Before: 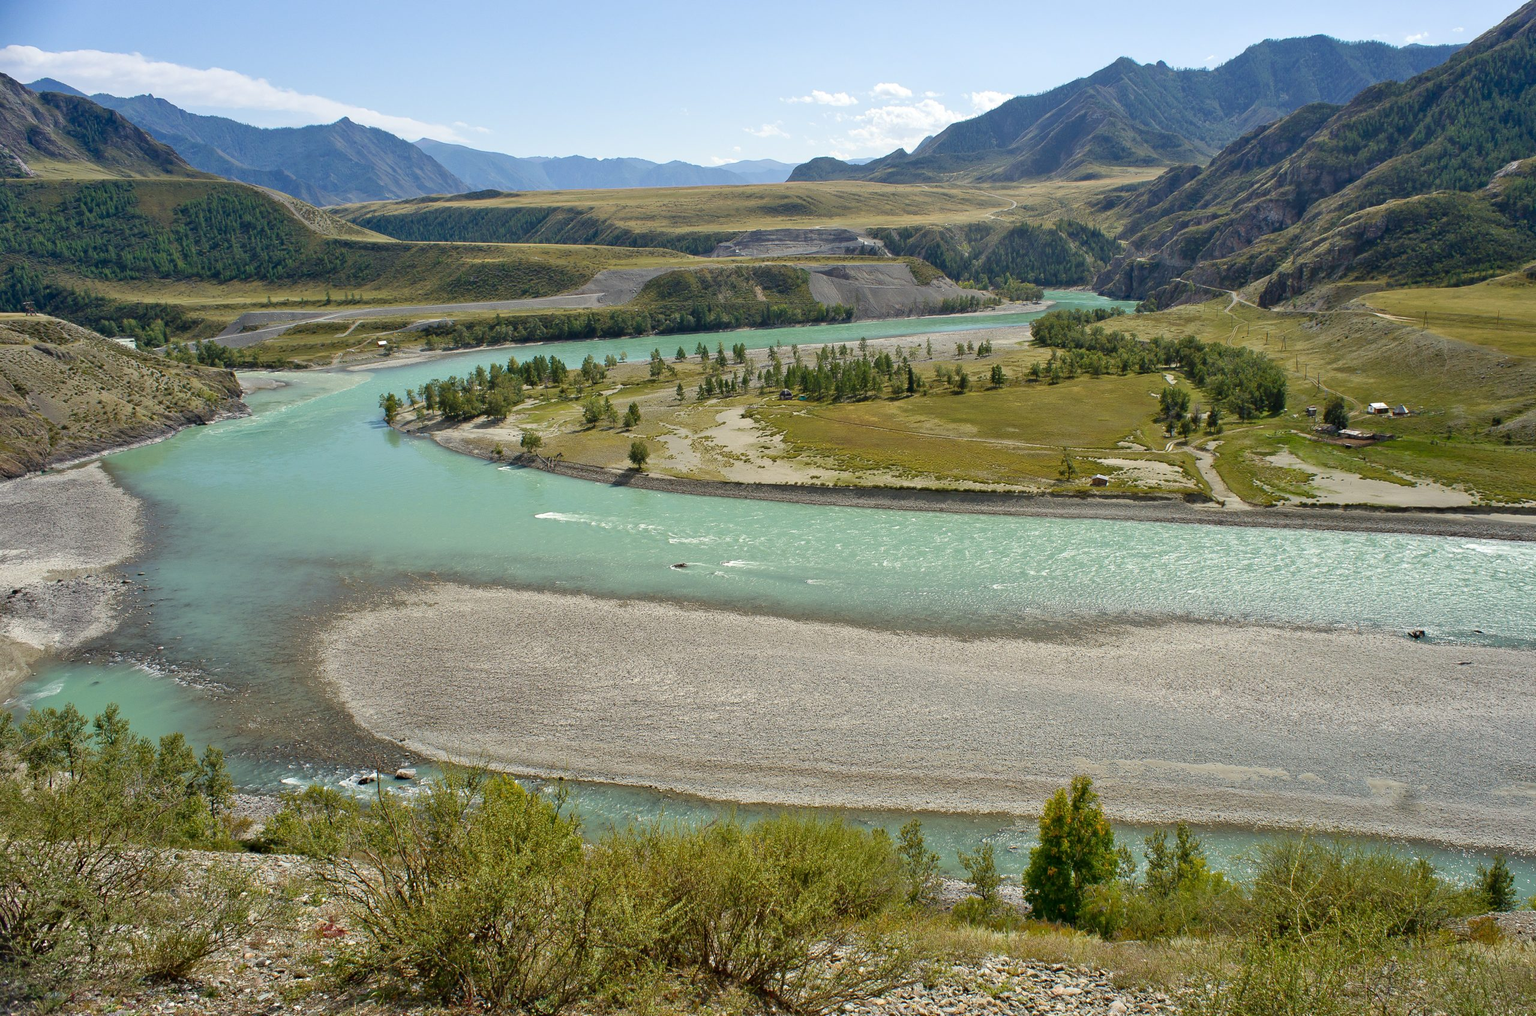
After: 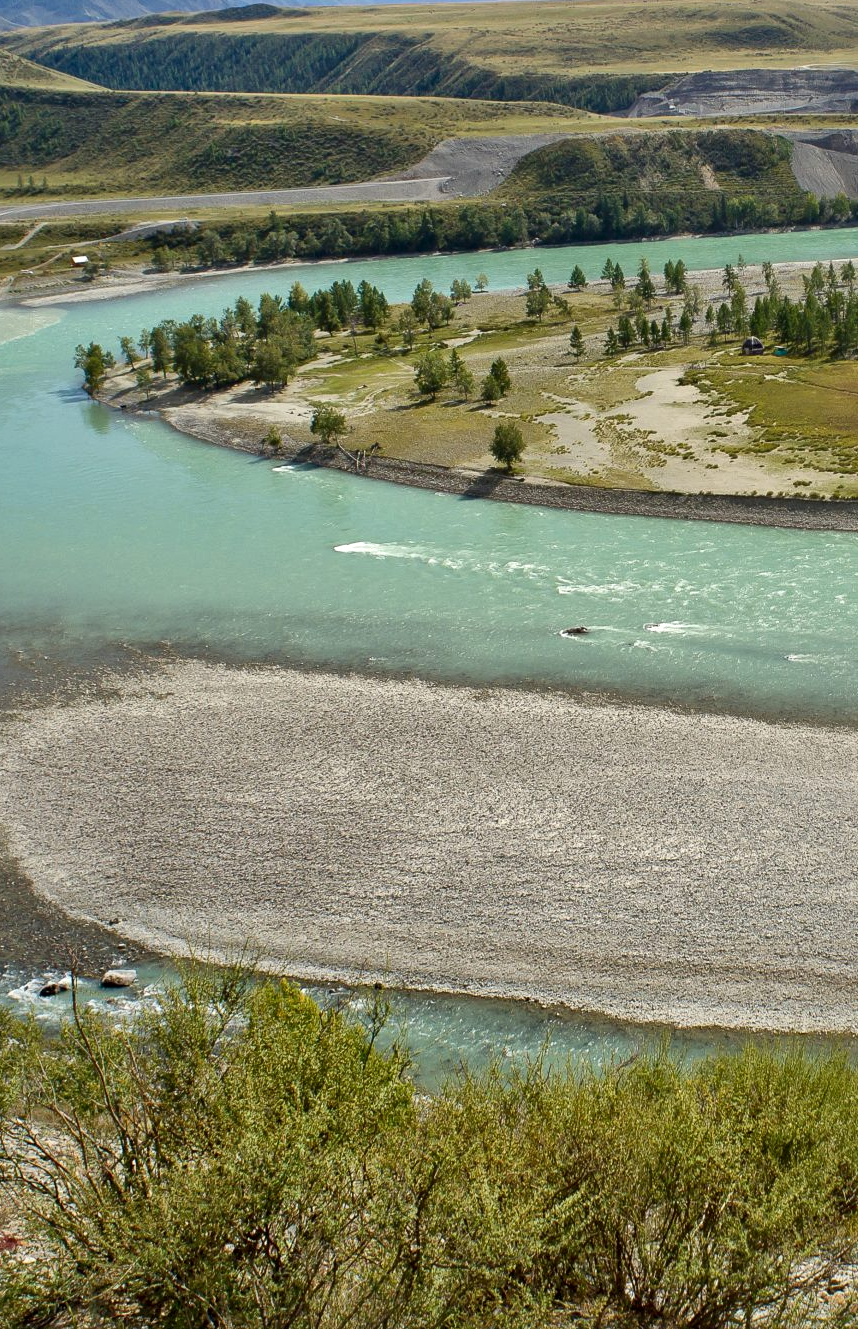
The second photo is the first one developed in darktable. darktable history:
crop and rotate: left 21.77%, top 18.528%, right 44.676%, bottom 2.997%
exposure: compensate highlight preservation false
local contrast: mode bilateral grid, contrast 20, coarseness 50, detail 140%, midtone range 0.2
